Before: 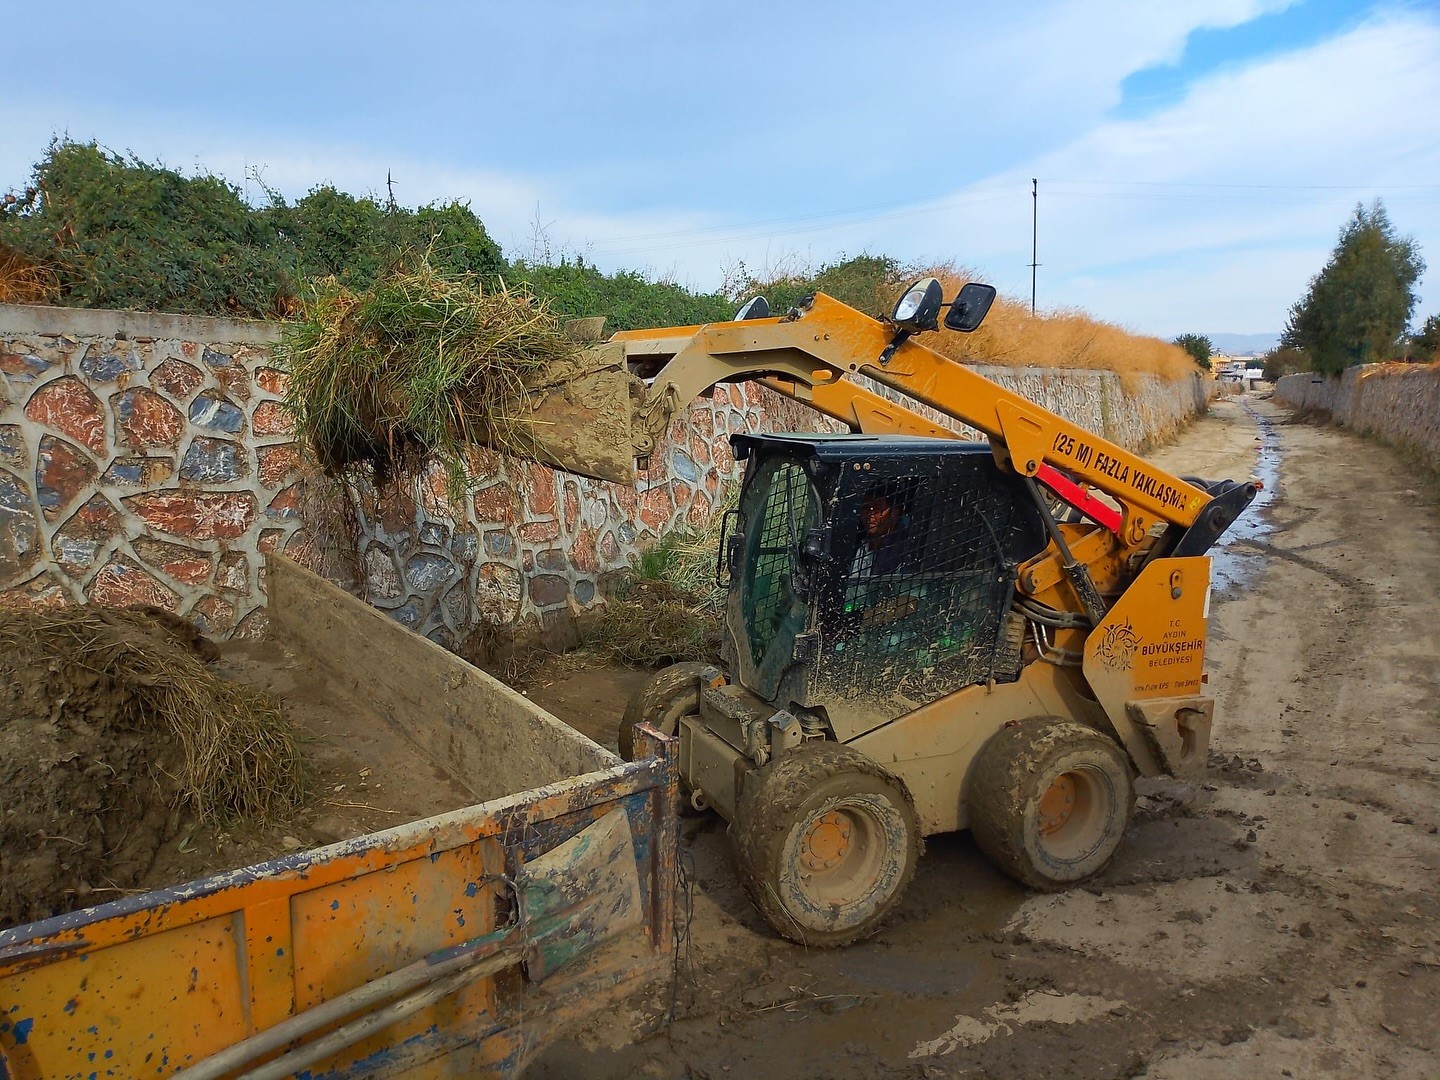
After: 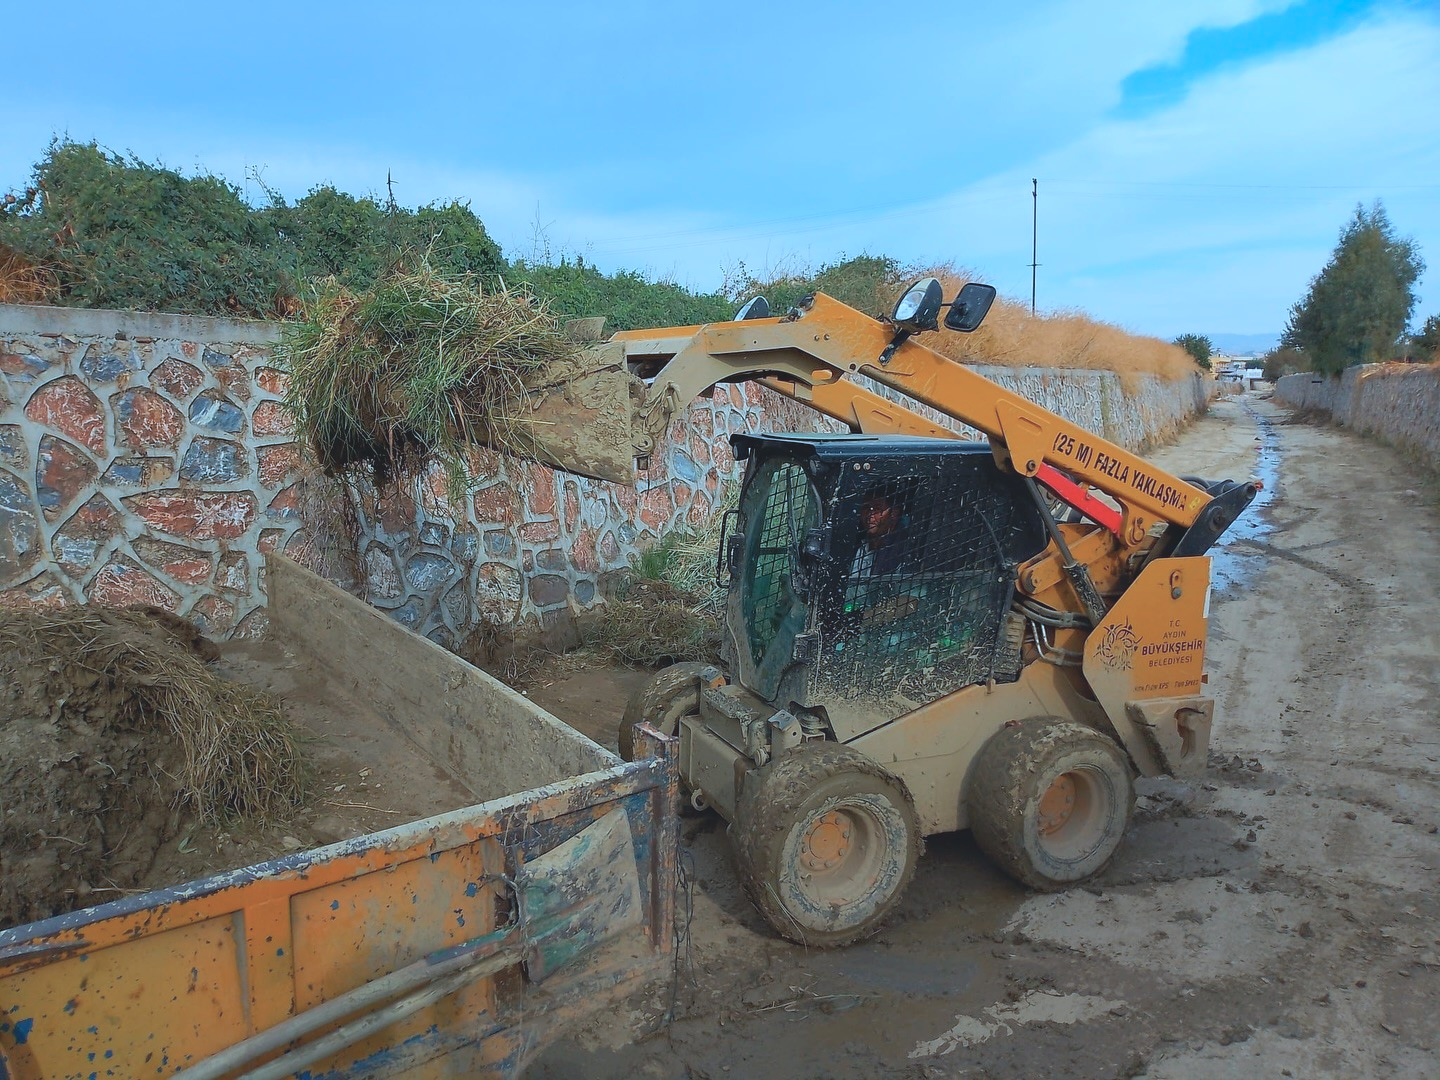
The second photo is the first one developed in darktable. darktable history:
color correction: highlights a* -9.35, highlights b* -23.15
contrast brightness saturation: contrast -0.15, brightness 0.05, saturation -0.12
